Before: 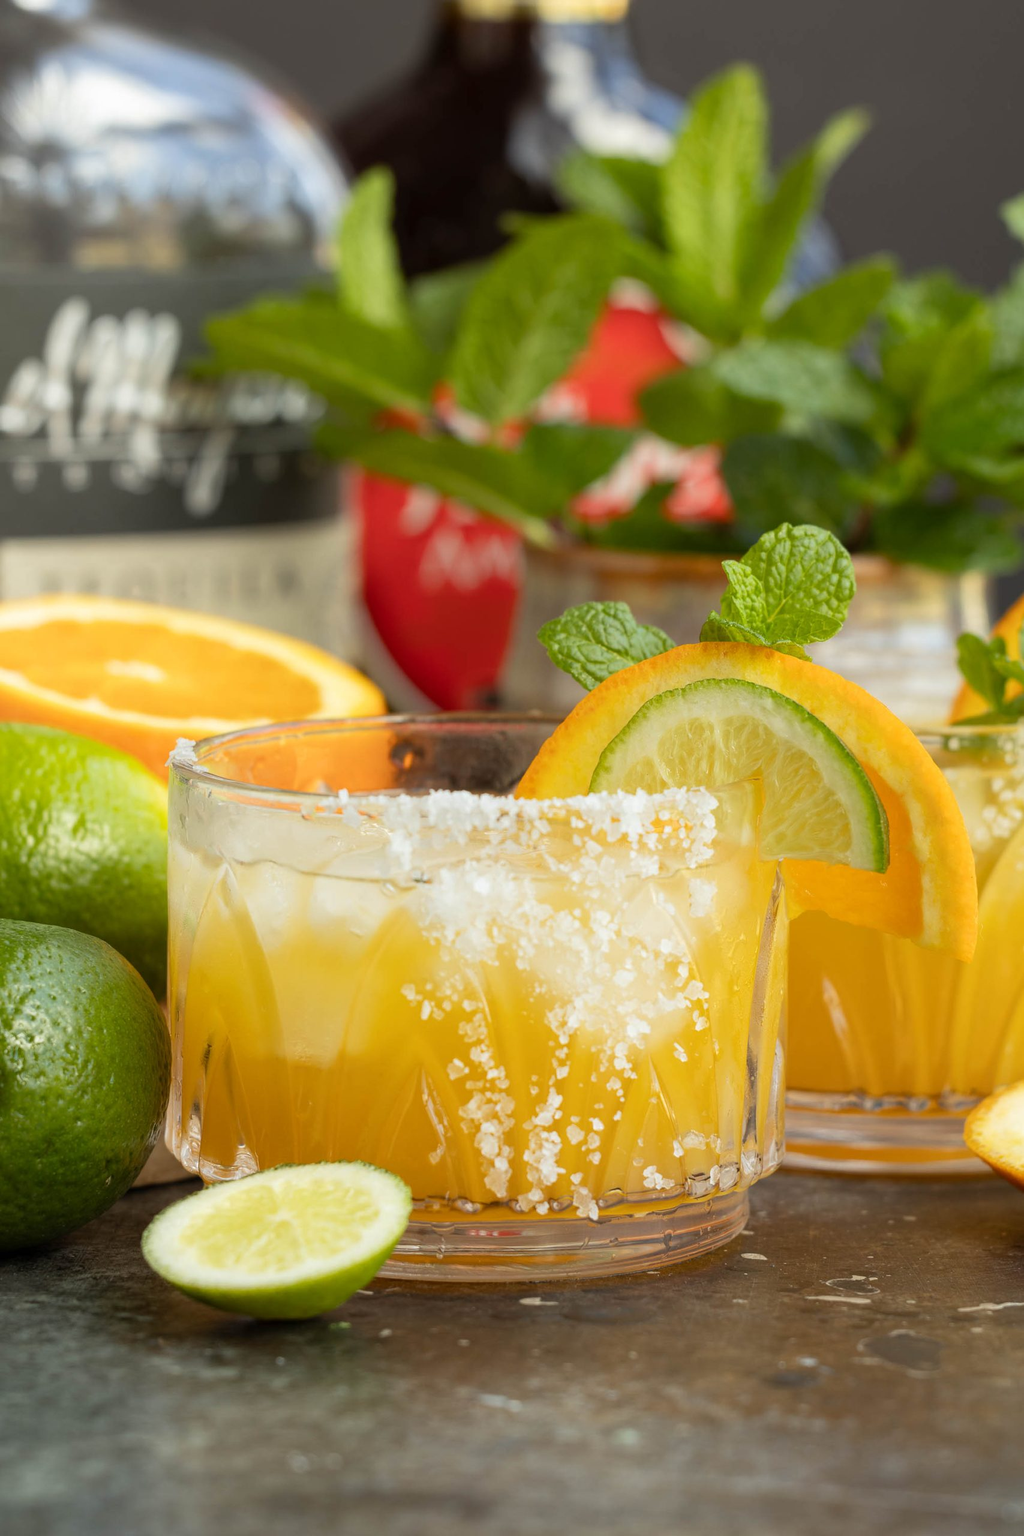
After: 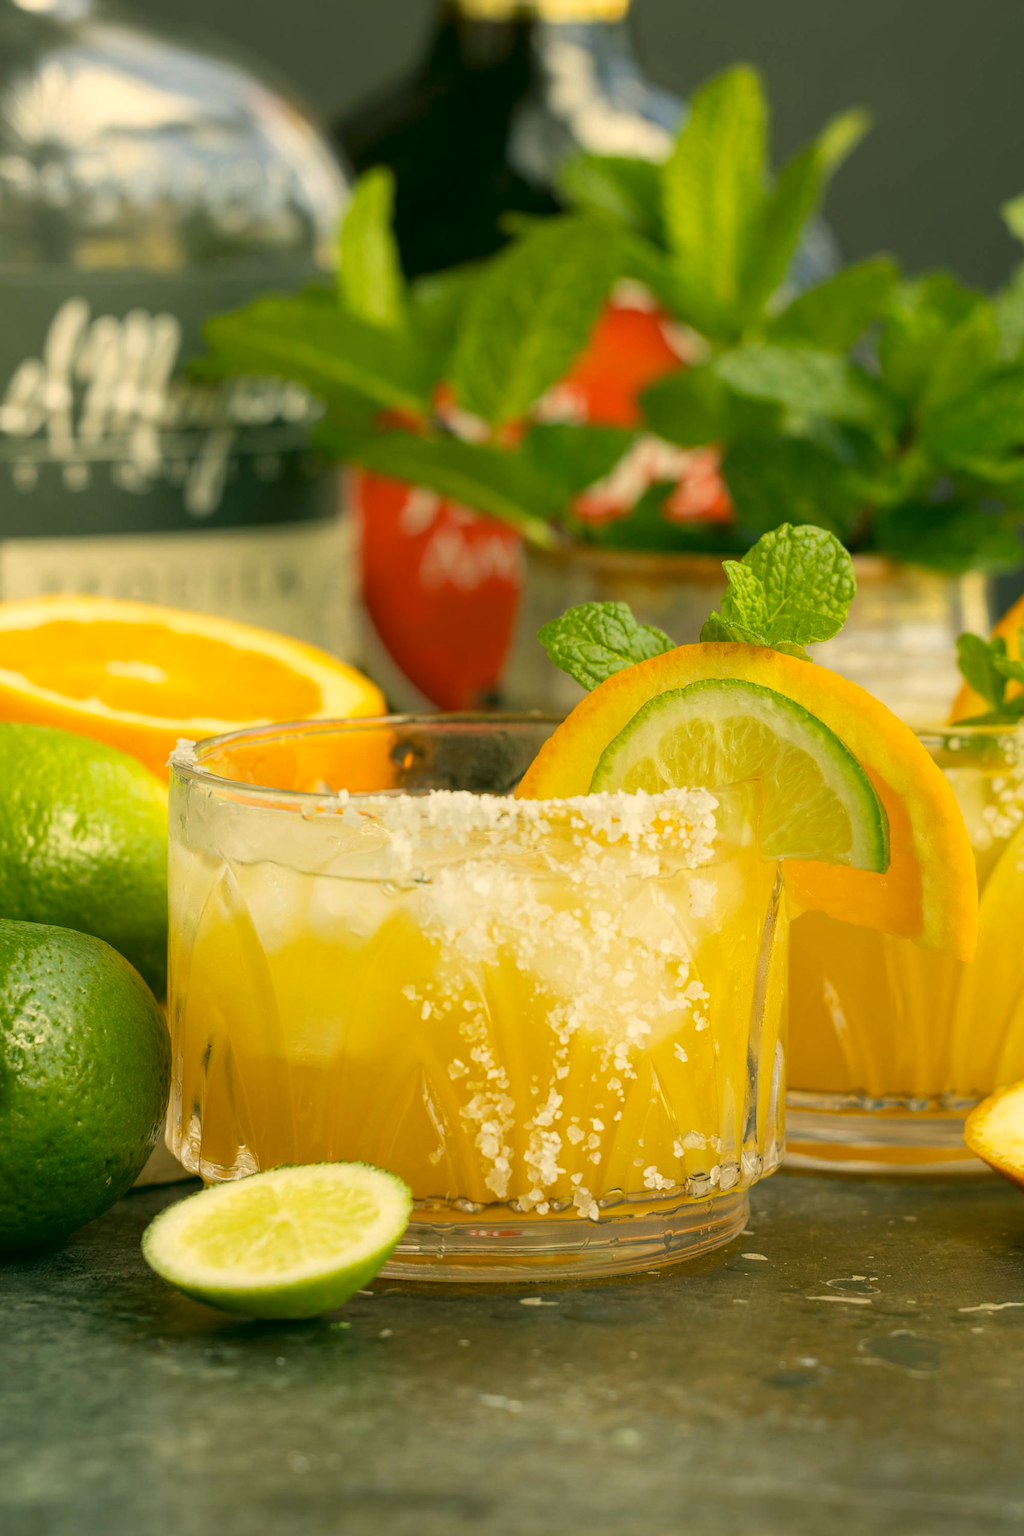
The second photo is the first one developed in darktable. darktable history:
color correction: highlights a* 5.23, highlights b* 24.97, shadows a* -15.49, shadows b* 4.03
tone equalizer: on, module defaults
local contrast: mode bilateral grid, contrast 100, coarseness 100, detail 94%, midtone range 0.2
